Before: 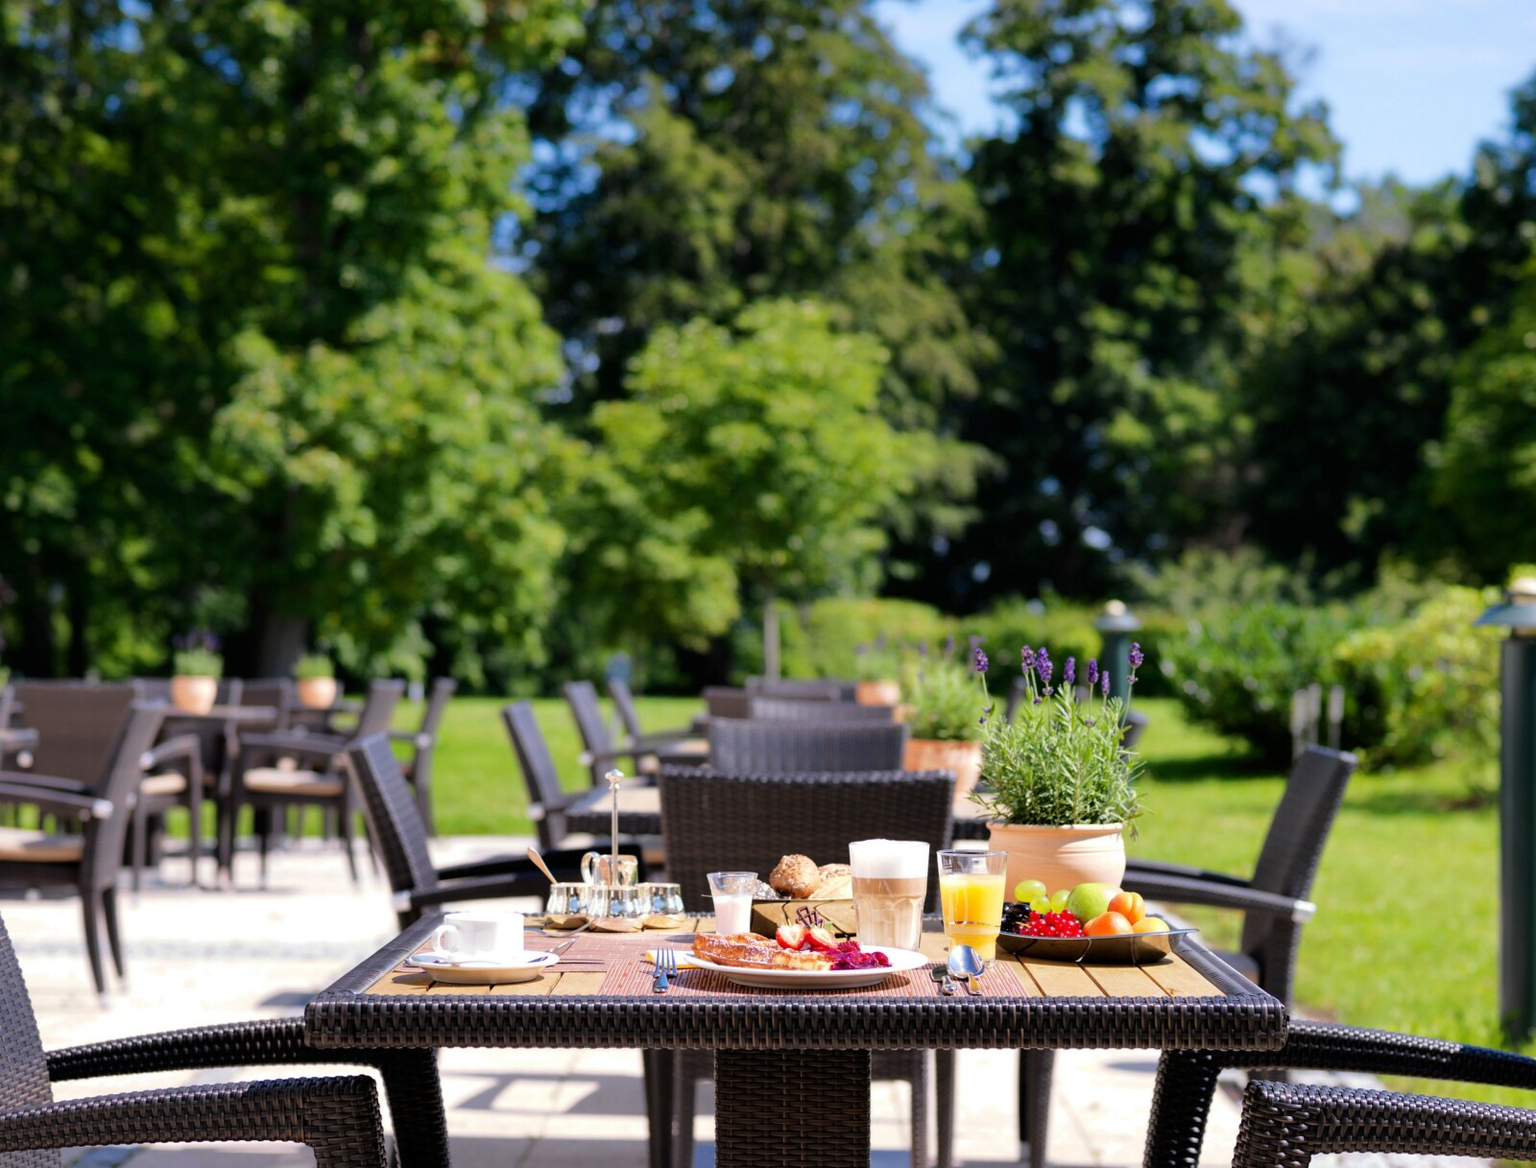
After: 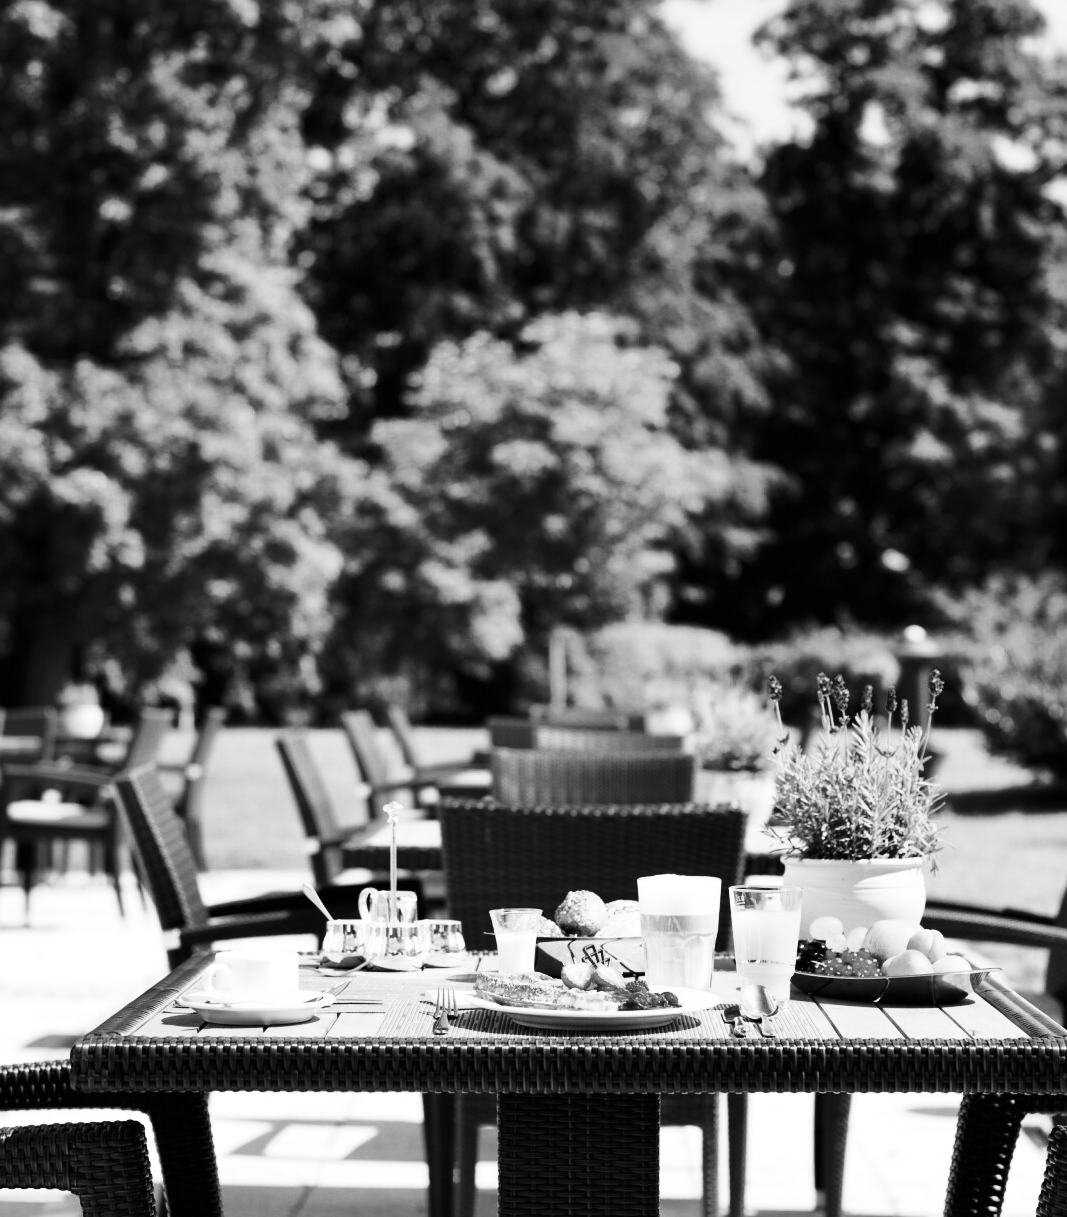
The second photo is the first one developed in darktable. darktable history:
crop and rotate: left 15.446%, right 17.836%
contrast brightness saturation: contrast 0.4, brightness 0.1, saturation 0.21
monochrome: on, module defaults
